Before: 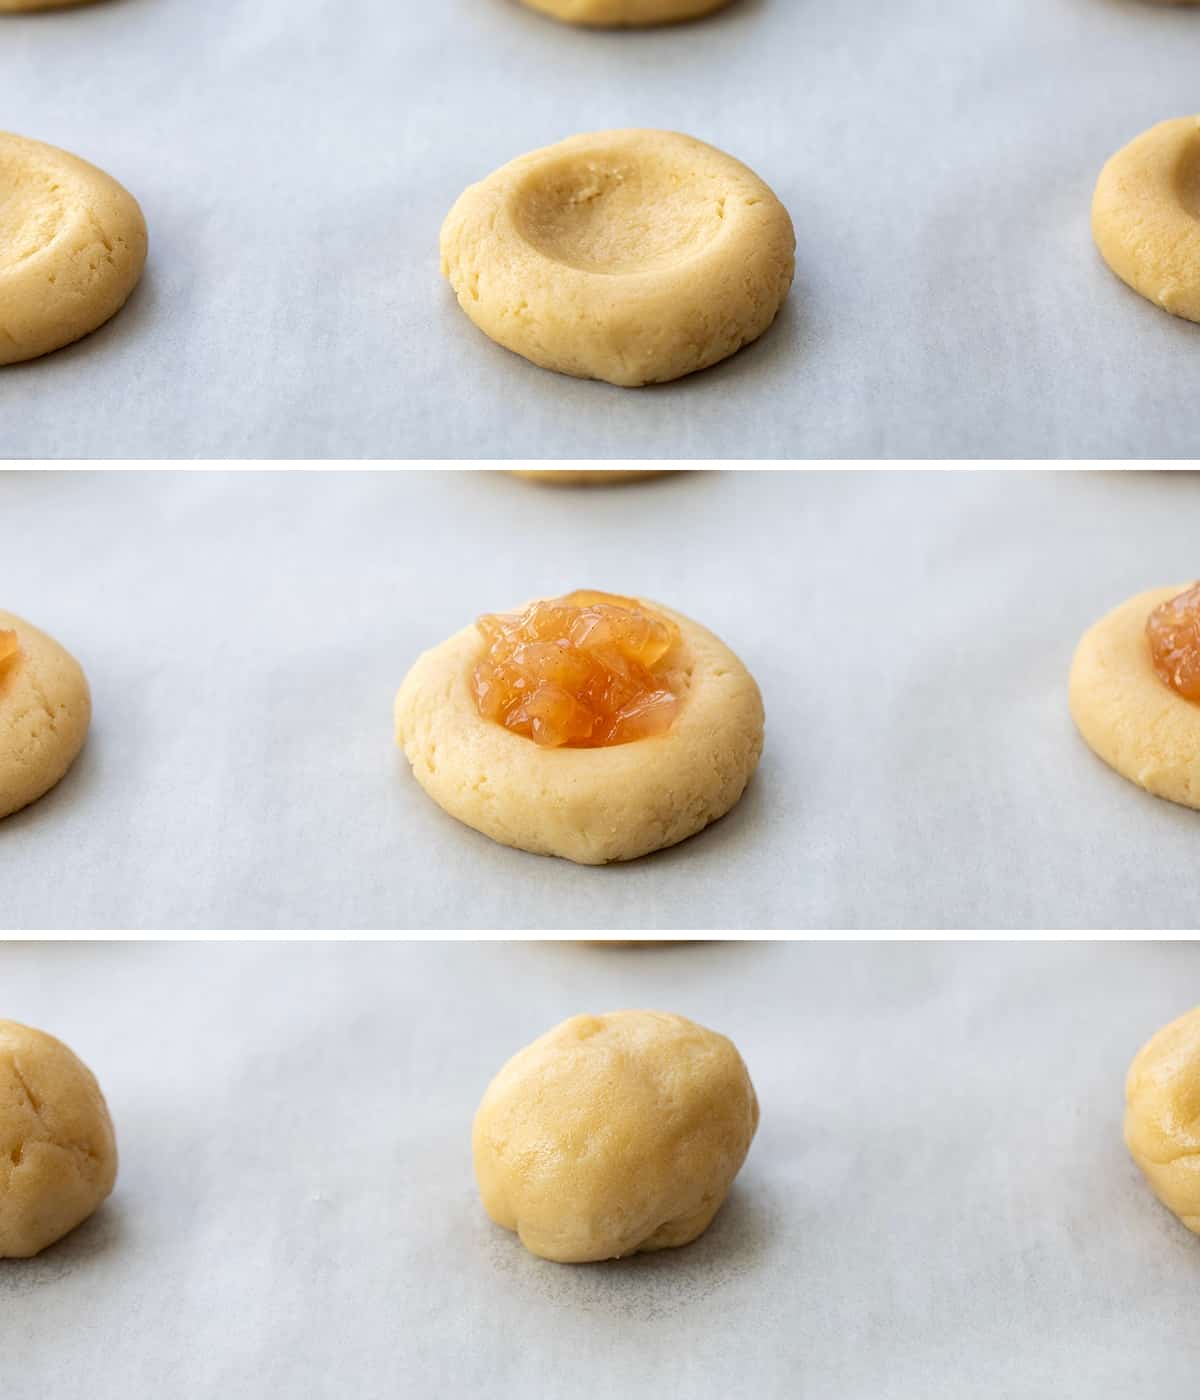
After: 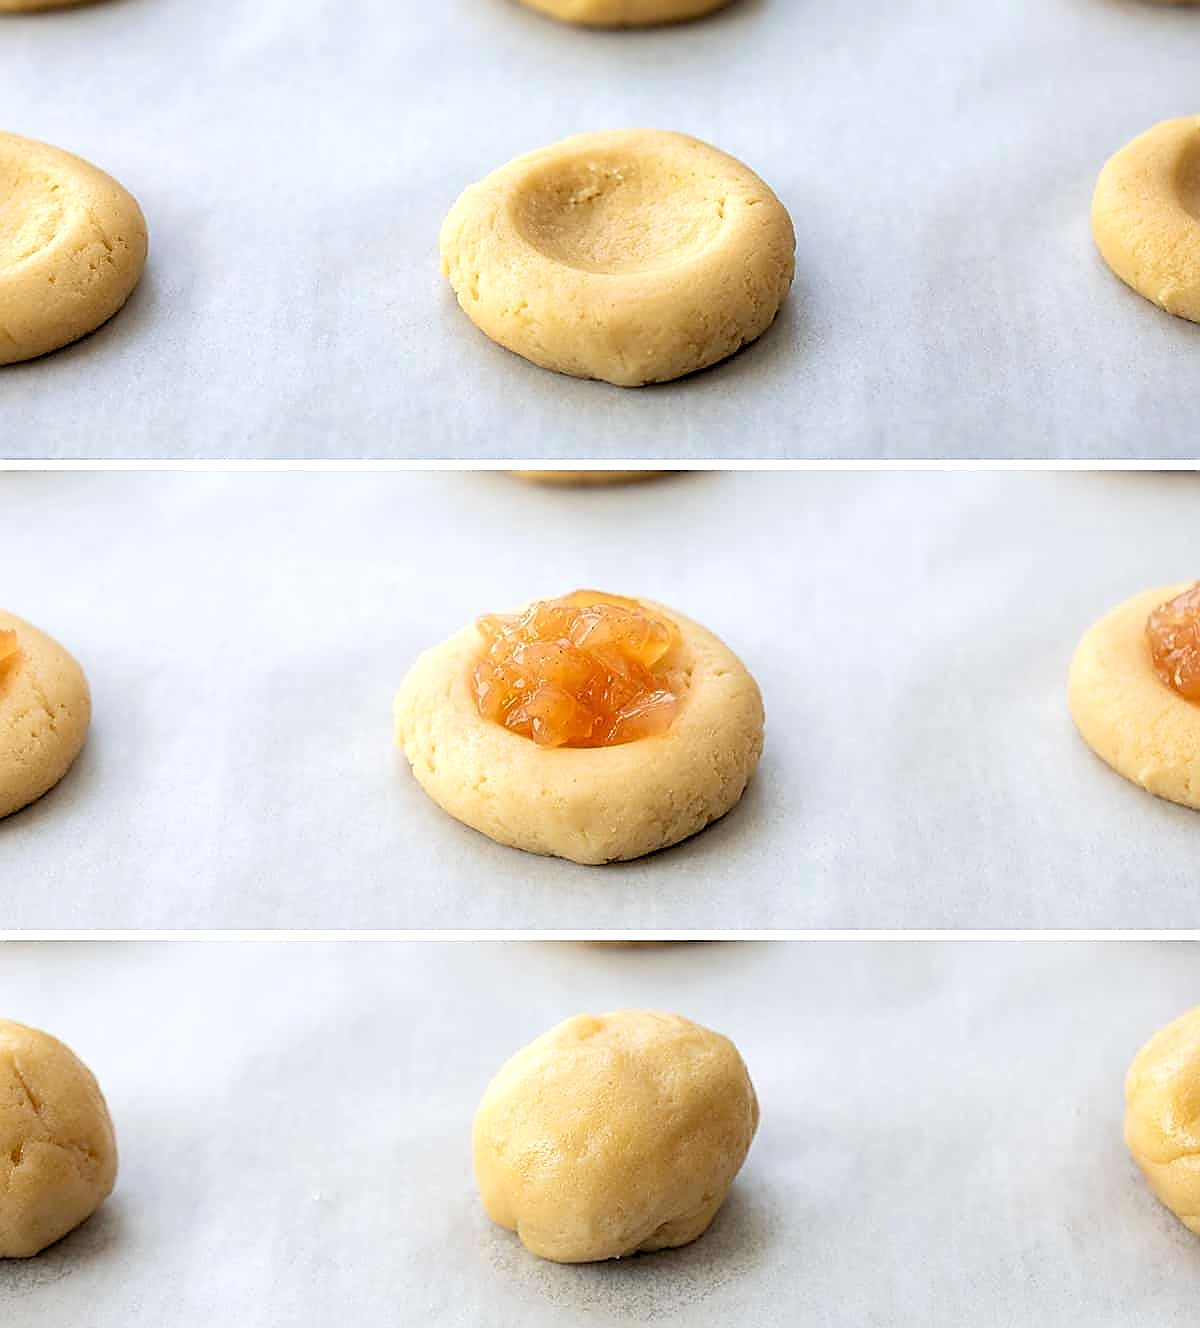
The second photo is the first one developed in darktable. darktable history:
sharpen: radius 1.4, amount 1.25, threshold 0.7
crop and rotate: top 0%, bottom 5.097%
rgb levels: levels [[0.01, 0.419, 0.839], [0, 0.5, 1], [0, 0.5, 1]]
